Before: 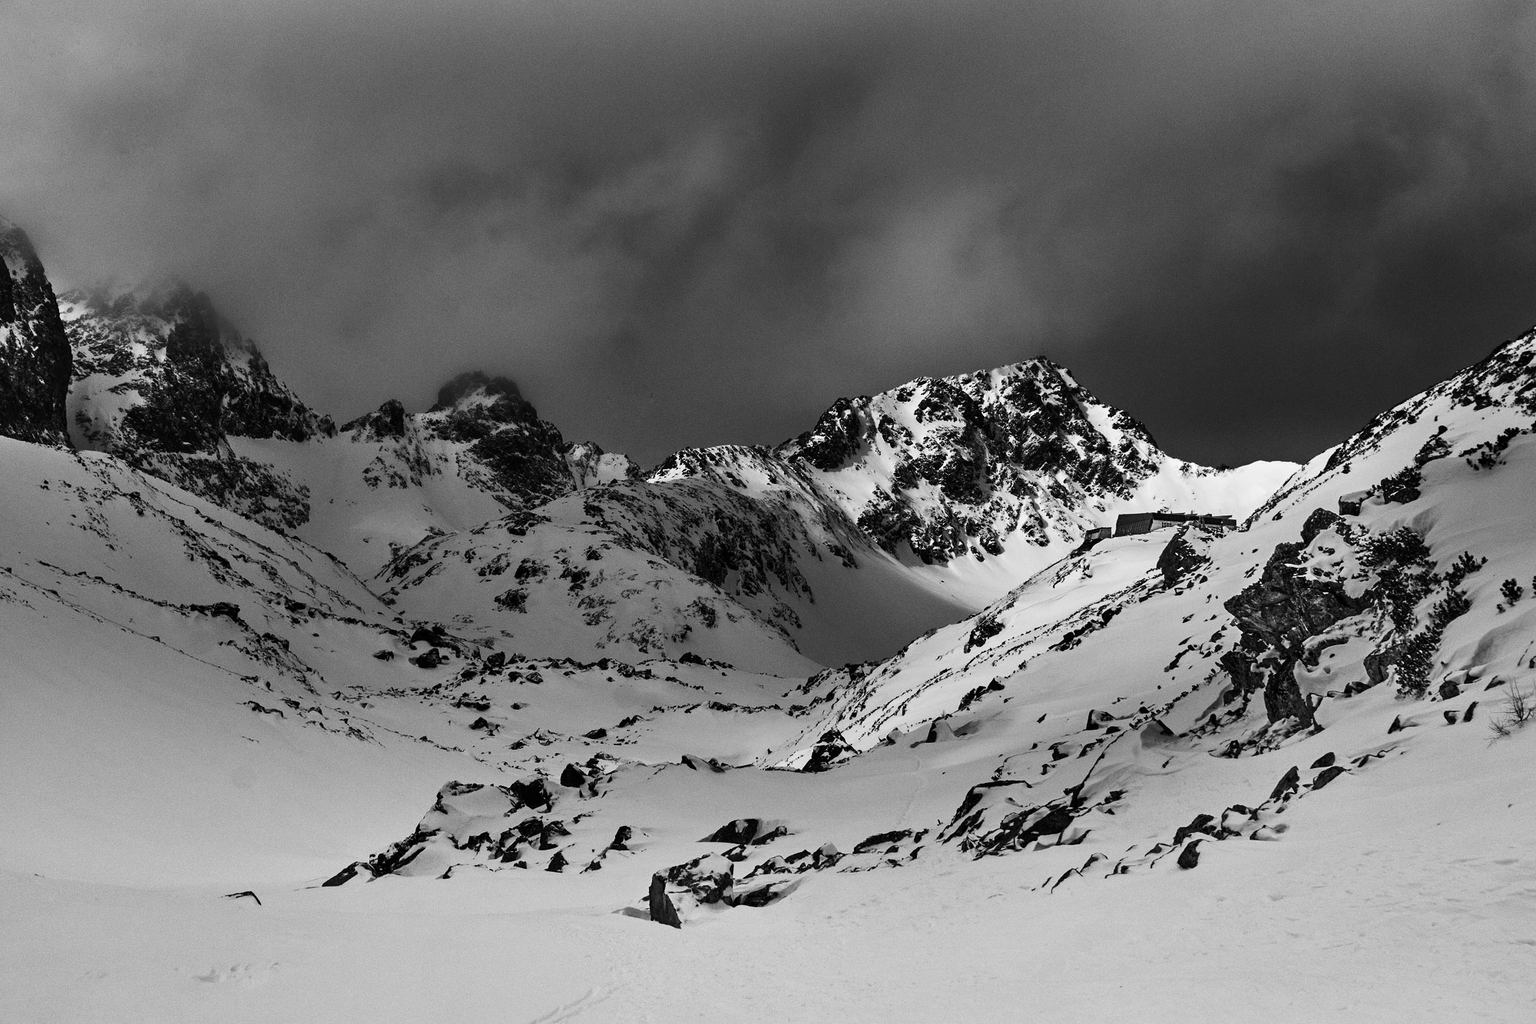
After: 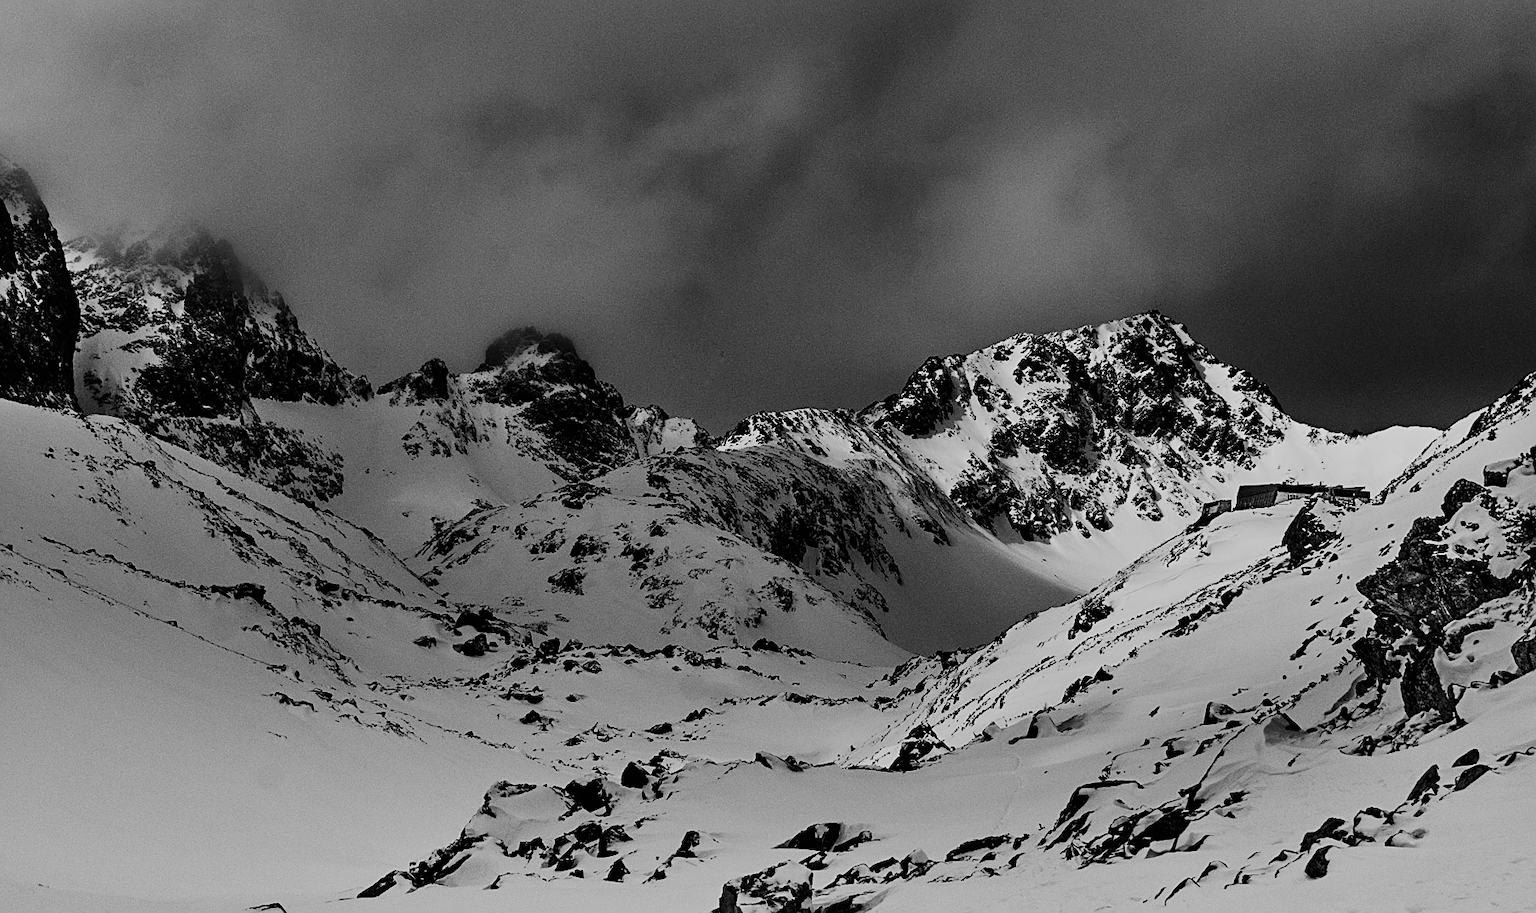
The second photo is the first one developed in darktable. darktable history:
white balance: red 0.983, blue 1.036
filmic rgb: black relative exposure -7.65 EV, white relative exposure 4.56 EV, hardness 3.61, color science v6 (2022)
sharpen: on, module defaults
monochrome: on, module defaults
rotate and perspective: crop left 0, crop top 0
crop: top 7.49%, right 9.717%, bottom 11.943%
